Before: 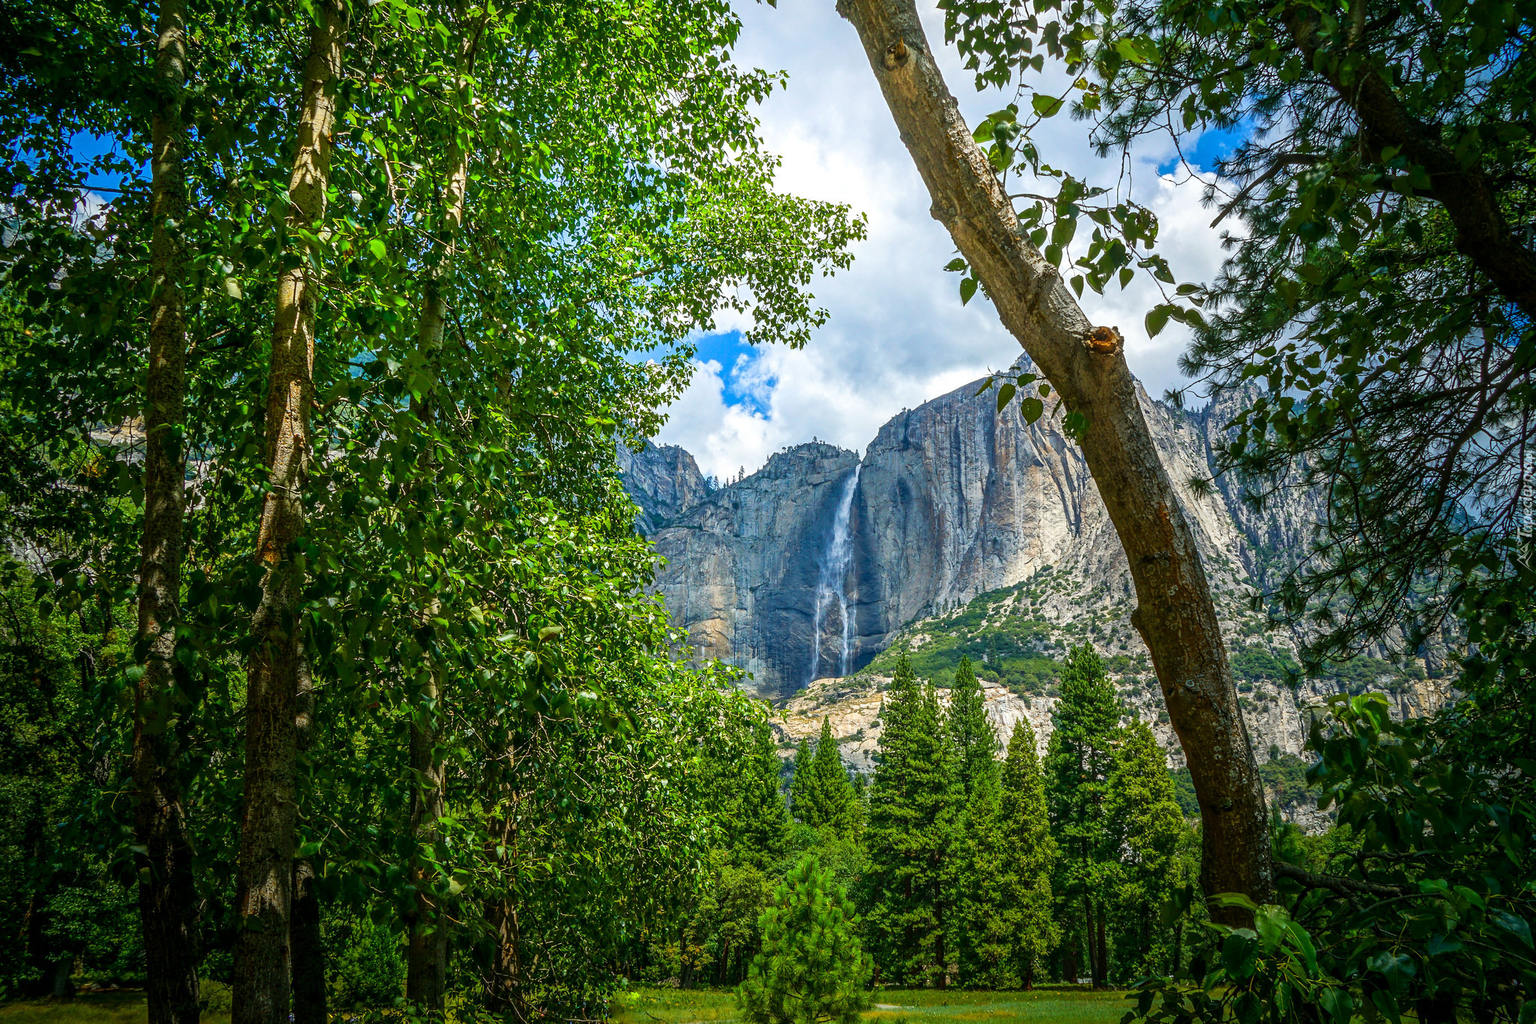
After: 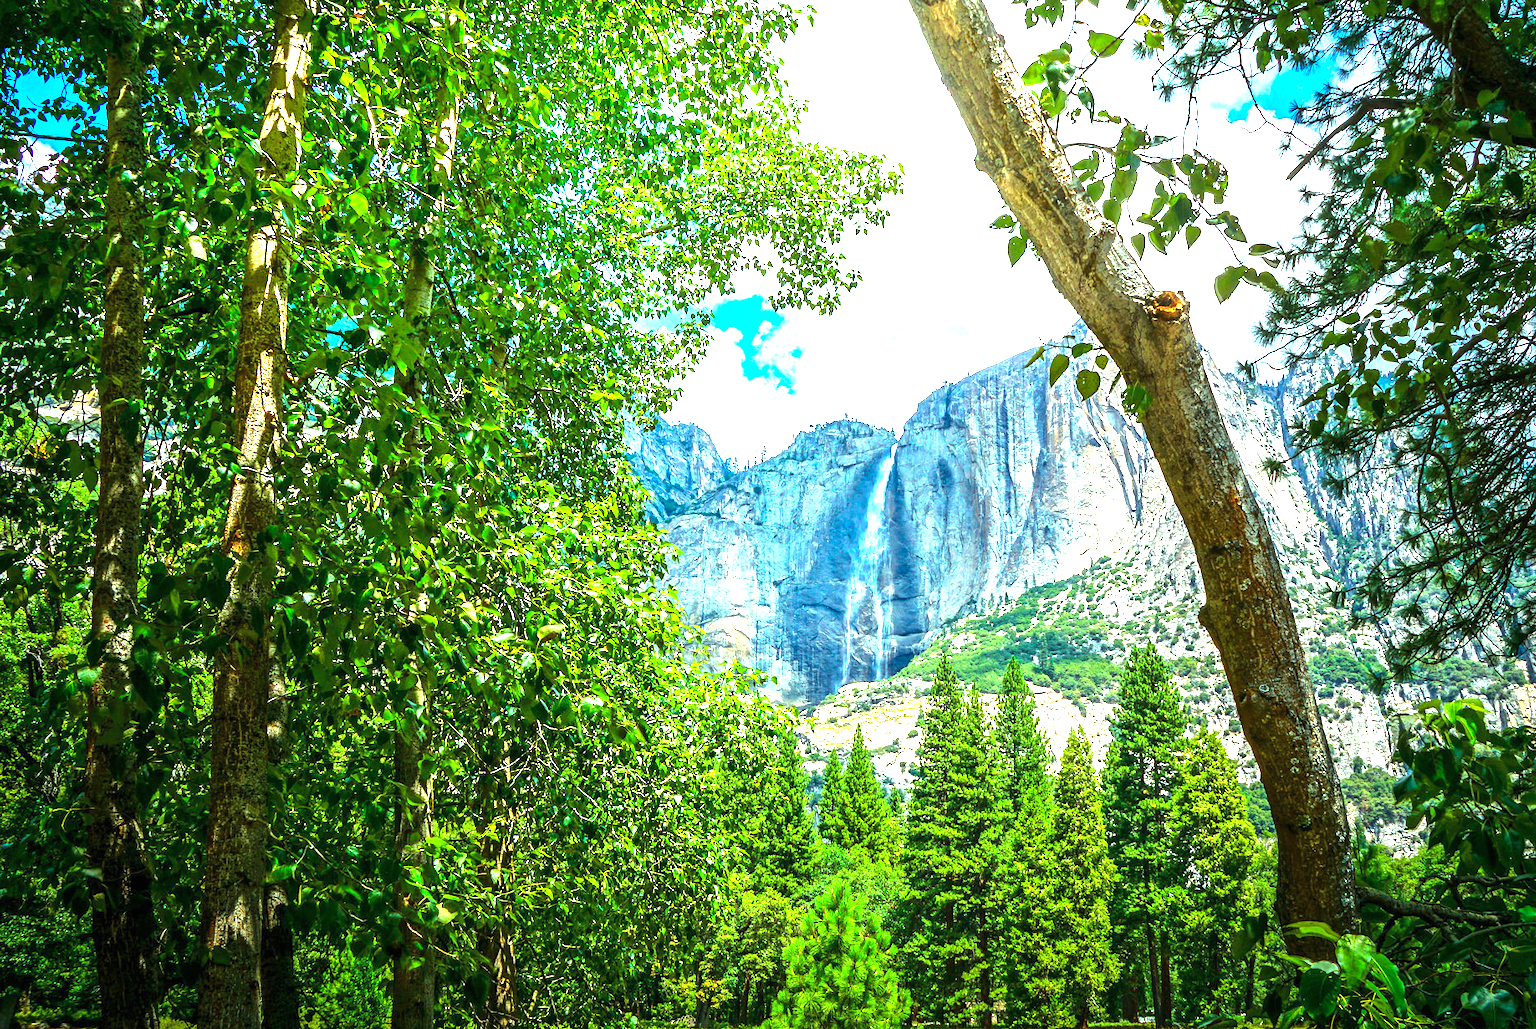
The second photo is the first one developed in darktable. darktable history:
exposure: black level correction 0, exposure 1.451 EV, compensate highlight preservation false
color balance rgb: highlights gain › luminance 19.866%, highlights gain › chroma 2.817%, highlights gain › hue 172.78°, perceptual saturation grading › global saturation -0.106%, perceptual brilliance grading › highlights 6.767%, perceptual brilliance grading › mid-tones 17.188%, perceptual brilliance grading › shadows -5.297%
crop: left 3.671%, top 6.466%, right 6.594%, bottom 3.321%
